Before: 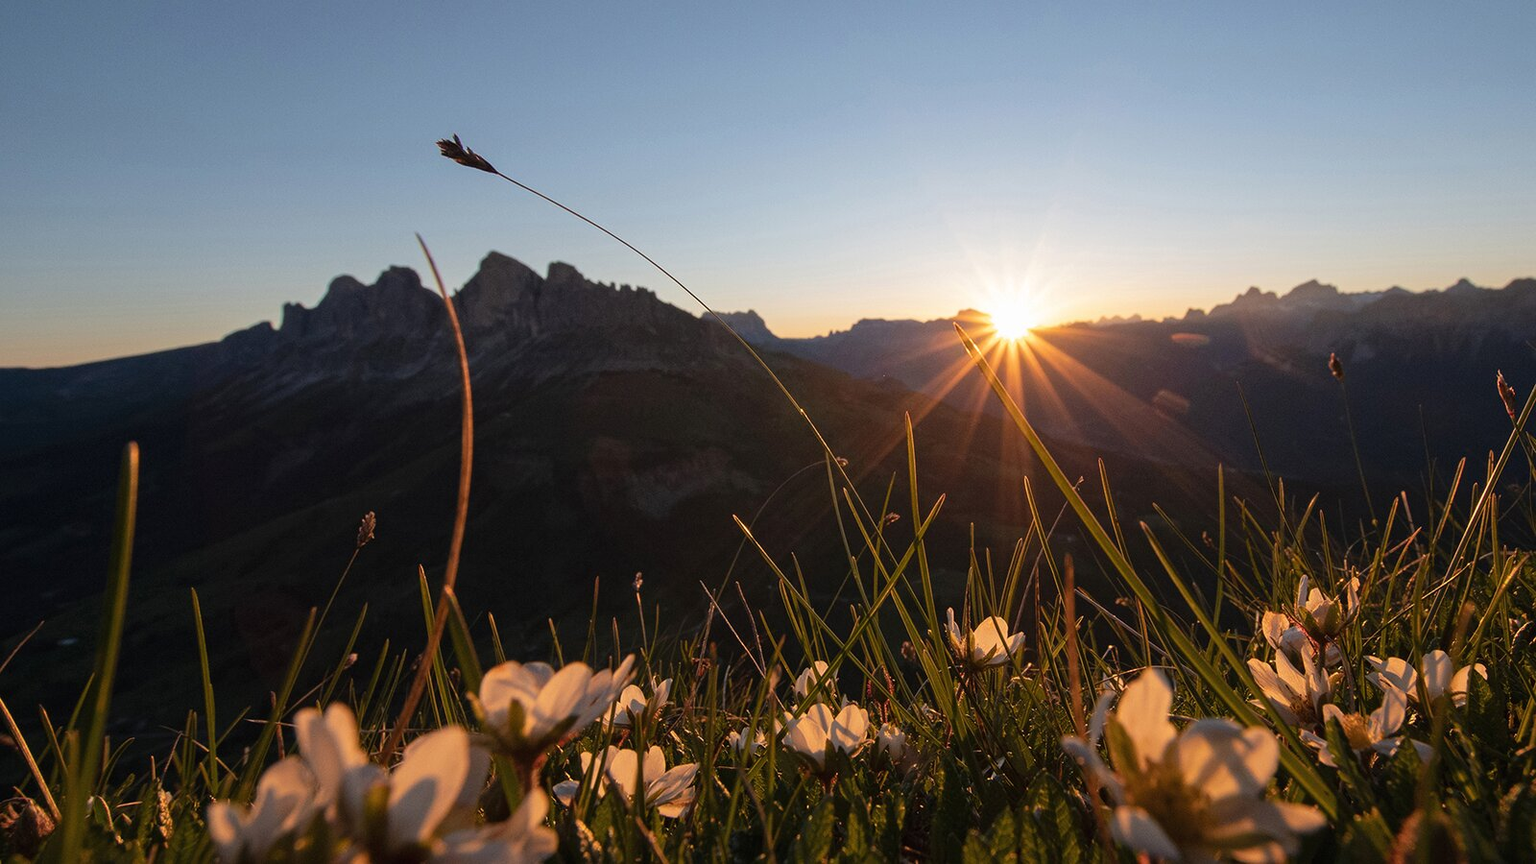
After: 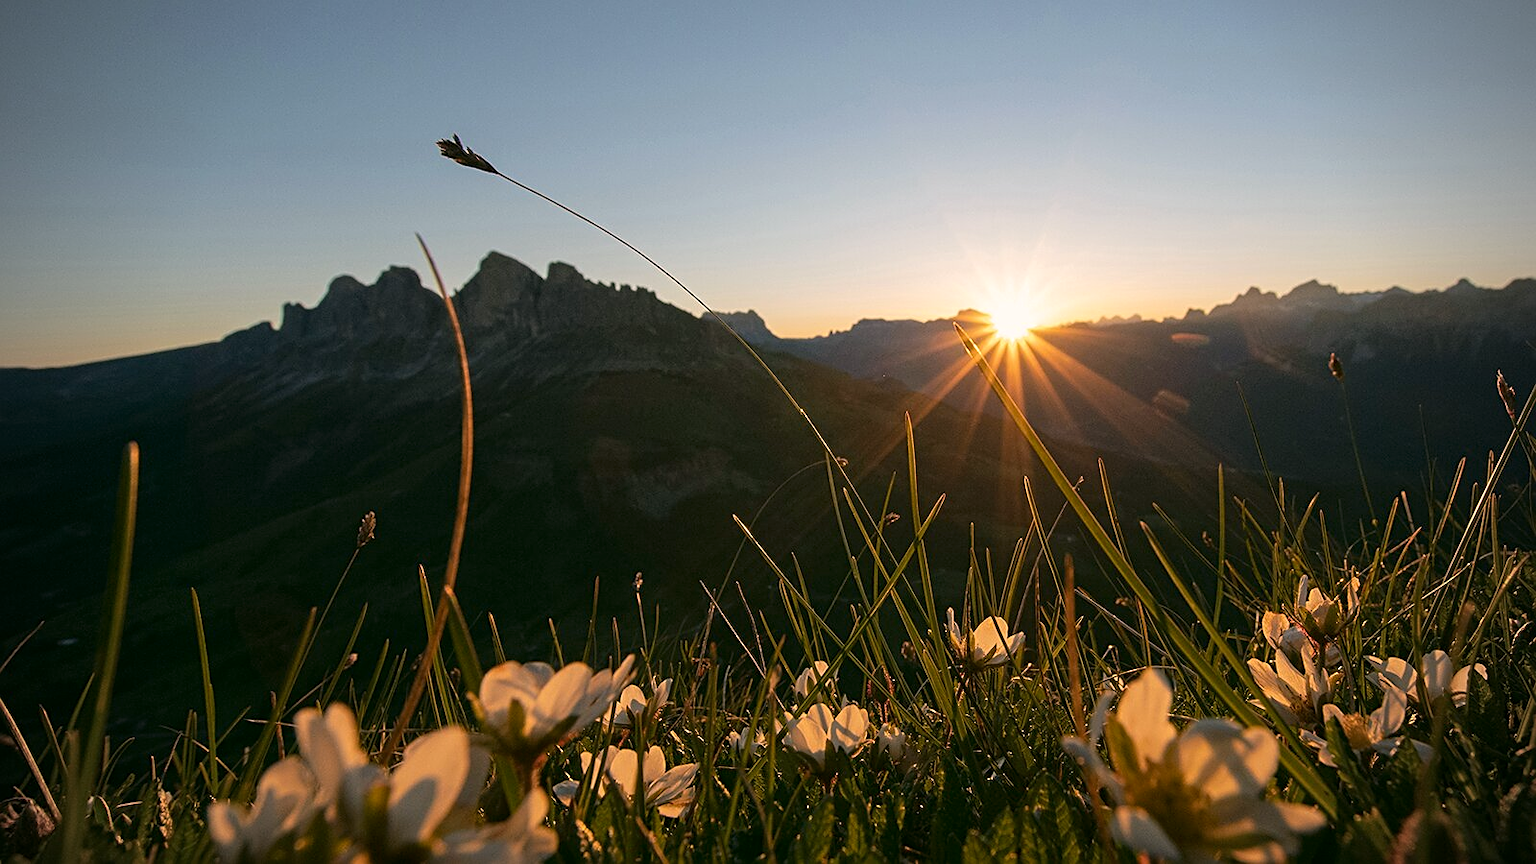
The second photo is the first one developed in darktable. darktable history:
sharpen: on, module defaults
vignetting: on, module defaults
color correction: highlights a* 4.02, highlights b* 4.98, shadows a* -7.55, shadows b* 4.98
